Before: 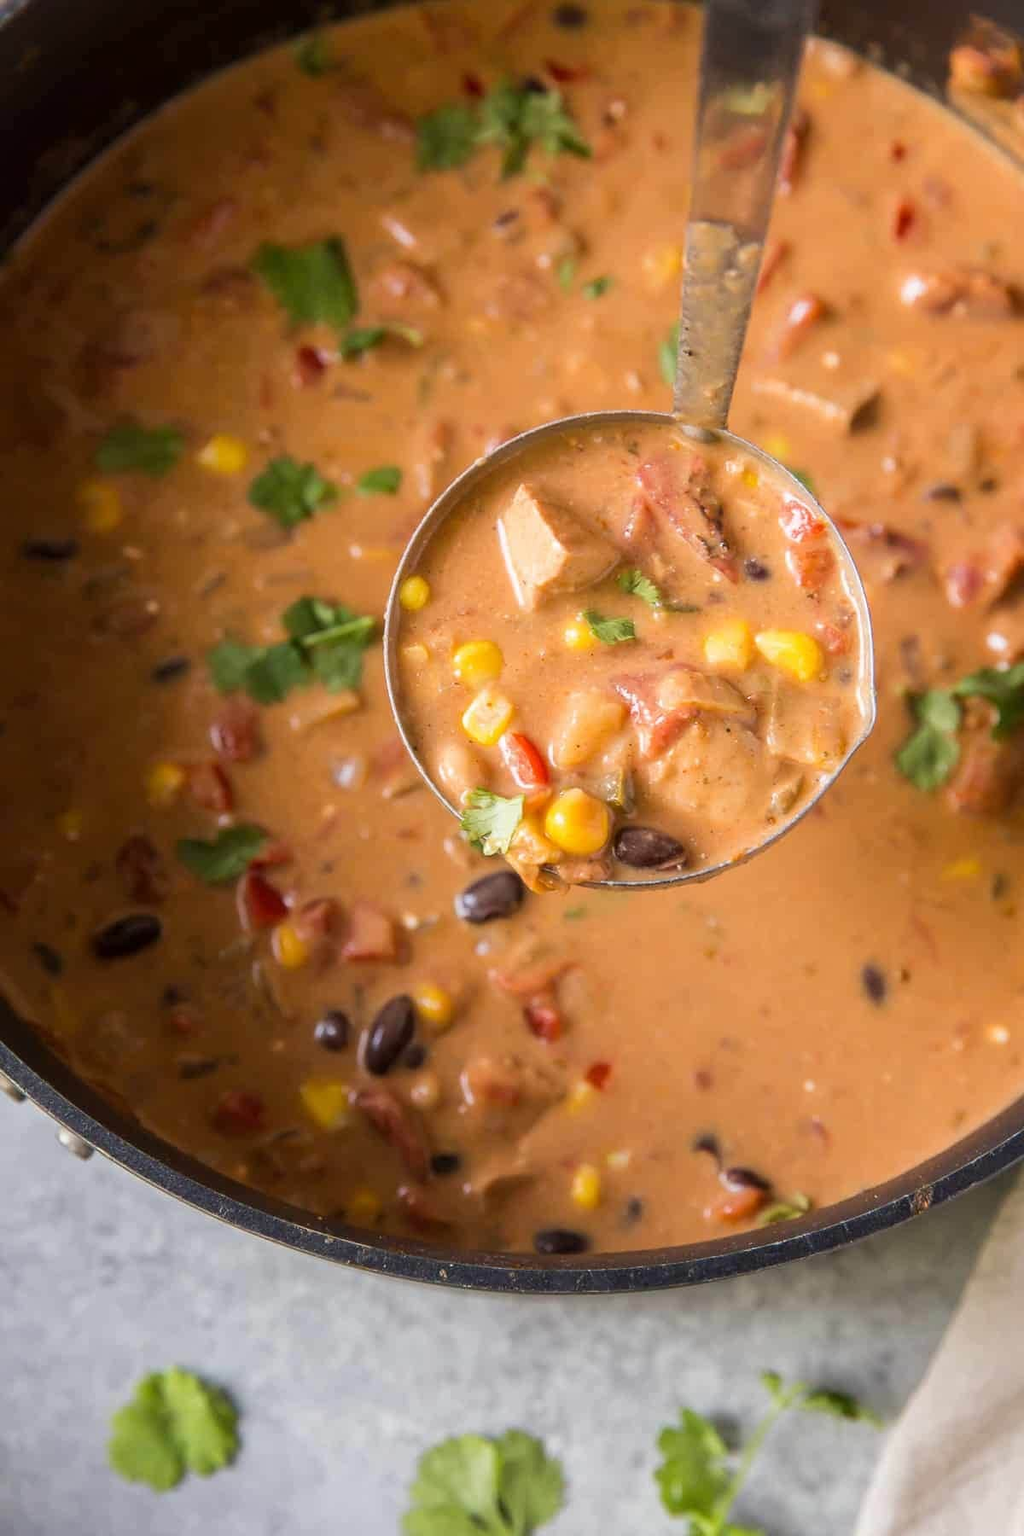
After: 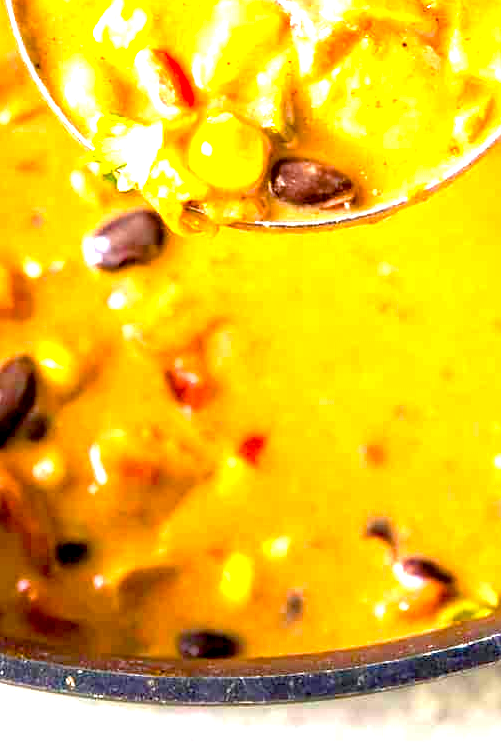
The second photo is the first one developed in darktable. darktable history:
crop: left 37.486%, top 45.066%, right 20.708%, bottom 13.652%
exposure: black level correction 0.009, exposure 1.416 EV, compensate highlight preservation false
color balance rgb: linear chroma grading › global chroma 13.645%, perceptual saturation grading › global saturation 25.911%, perceptual brilliance grading › global brilliance 10.839%
contrast equalizer: y [[0.6 ×6], [0.55 ×6], [0 ×6], [0 ×6], [0 ×6]], mix 0.299
